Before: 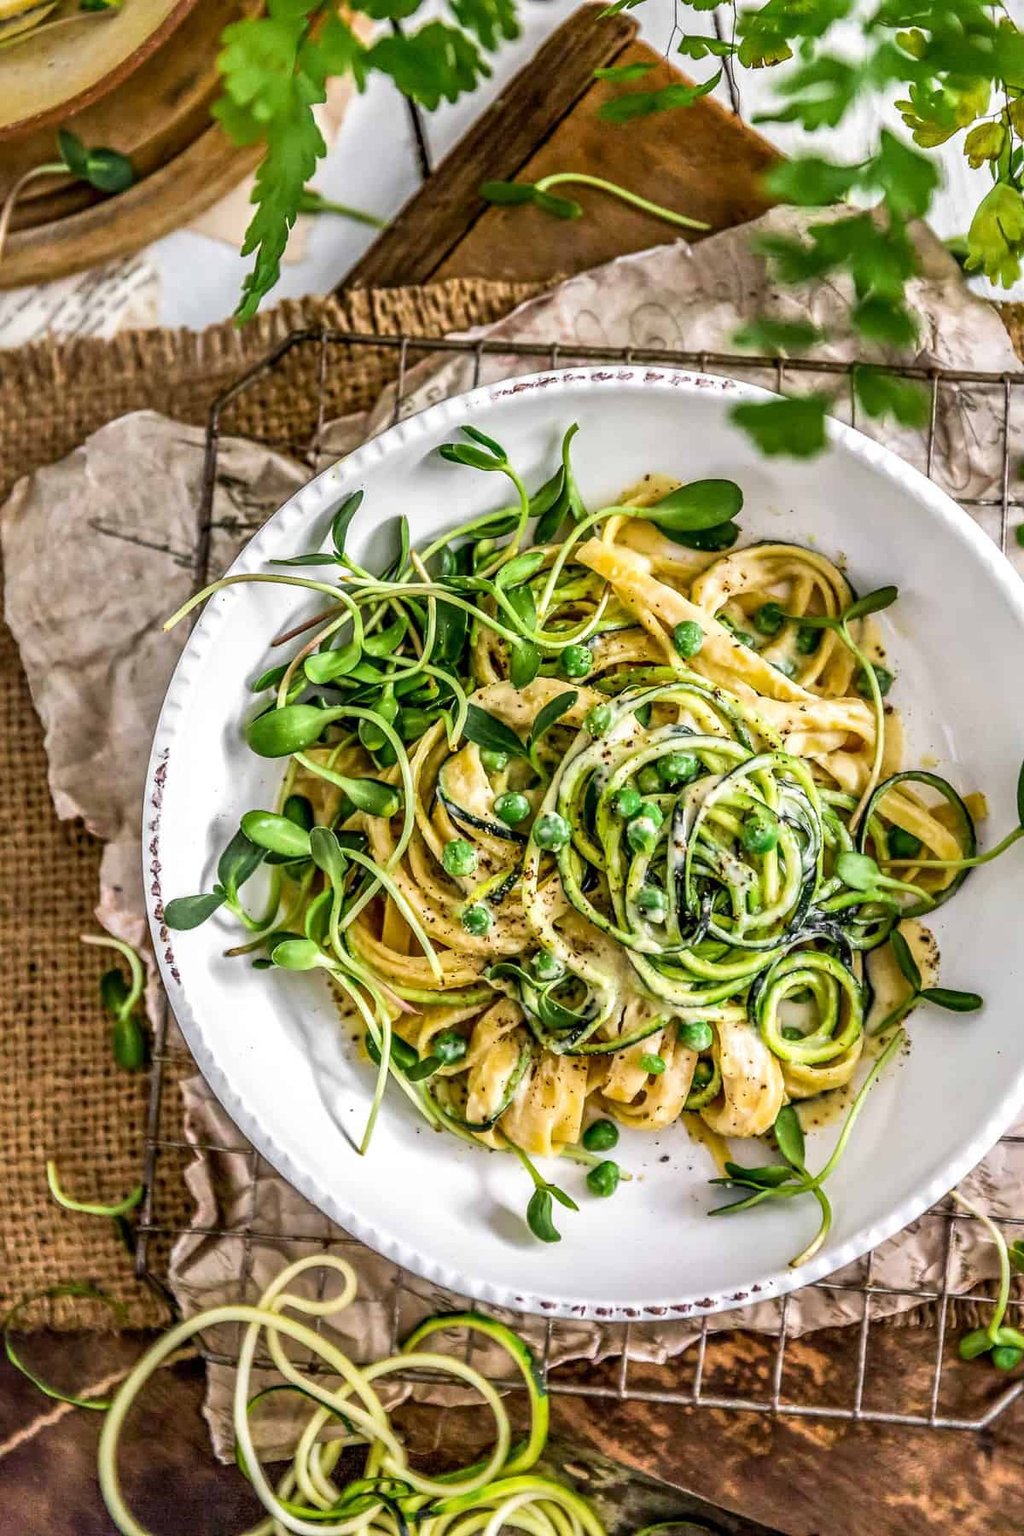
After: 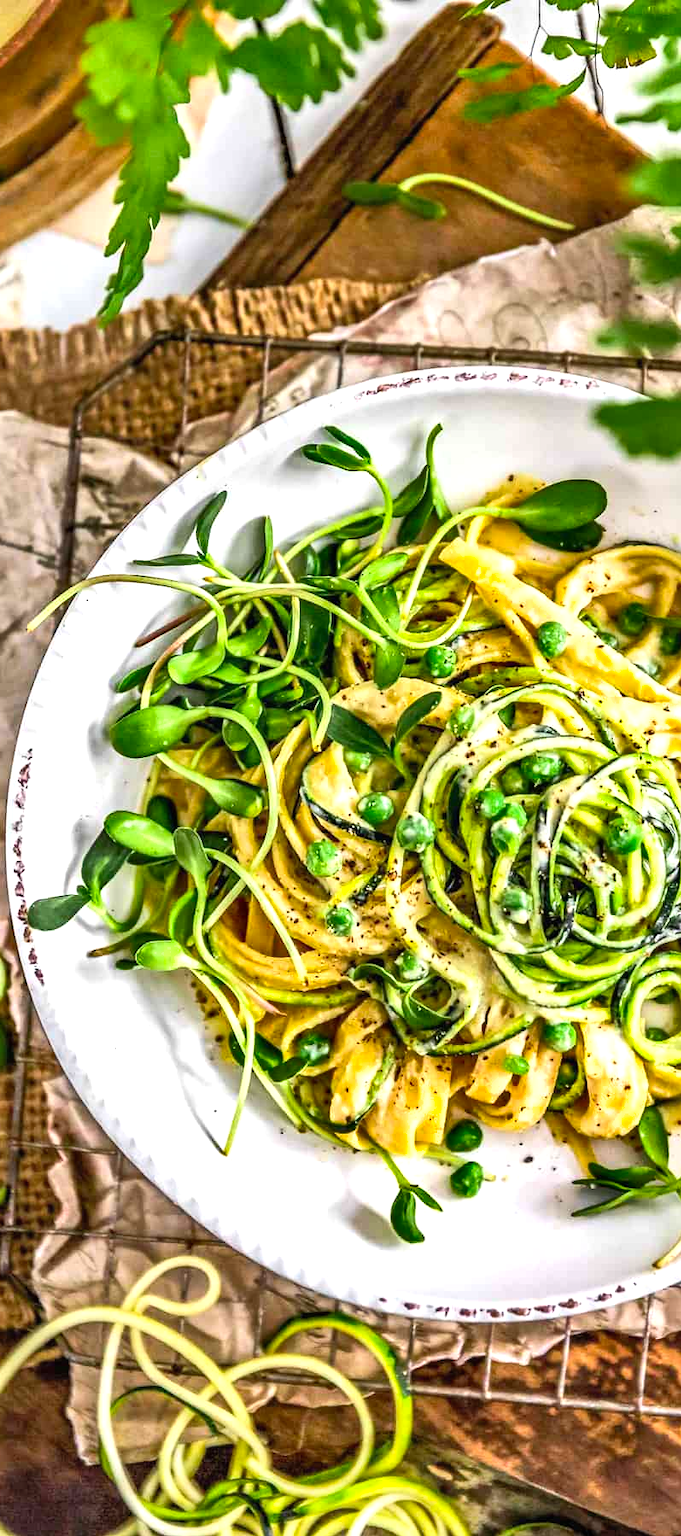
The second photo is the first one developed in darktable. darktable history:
shadows and highlights: shadows 5.99, soften with gaussian
contrast brightness saturation: contrast 0.075, brightness 0.083, saturation 0.181
exposure: black level correction 0, exposure 0.498 EV, compensate highlight preservation false
crop and rotate: left 13.369%, right 20.05%
